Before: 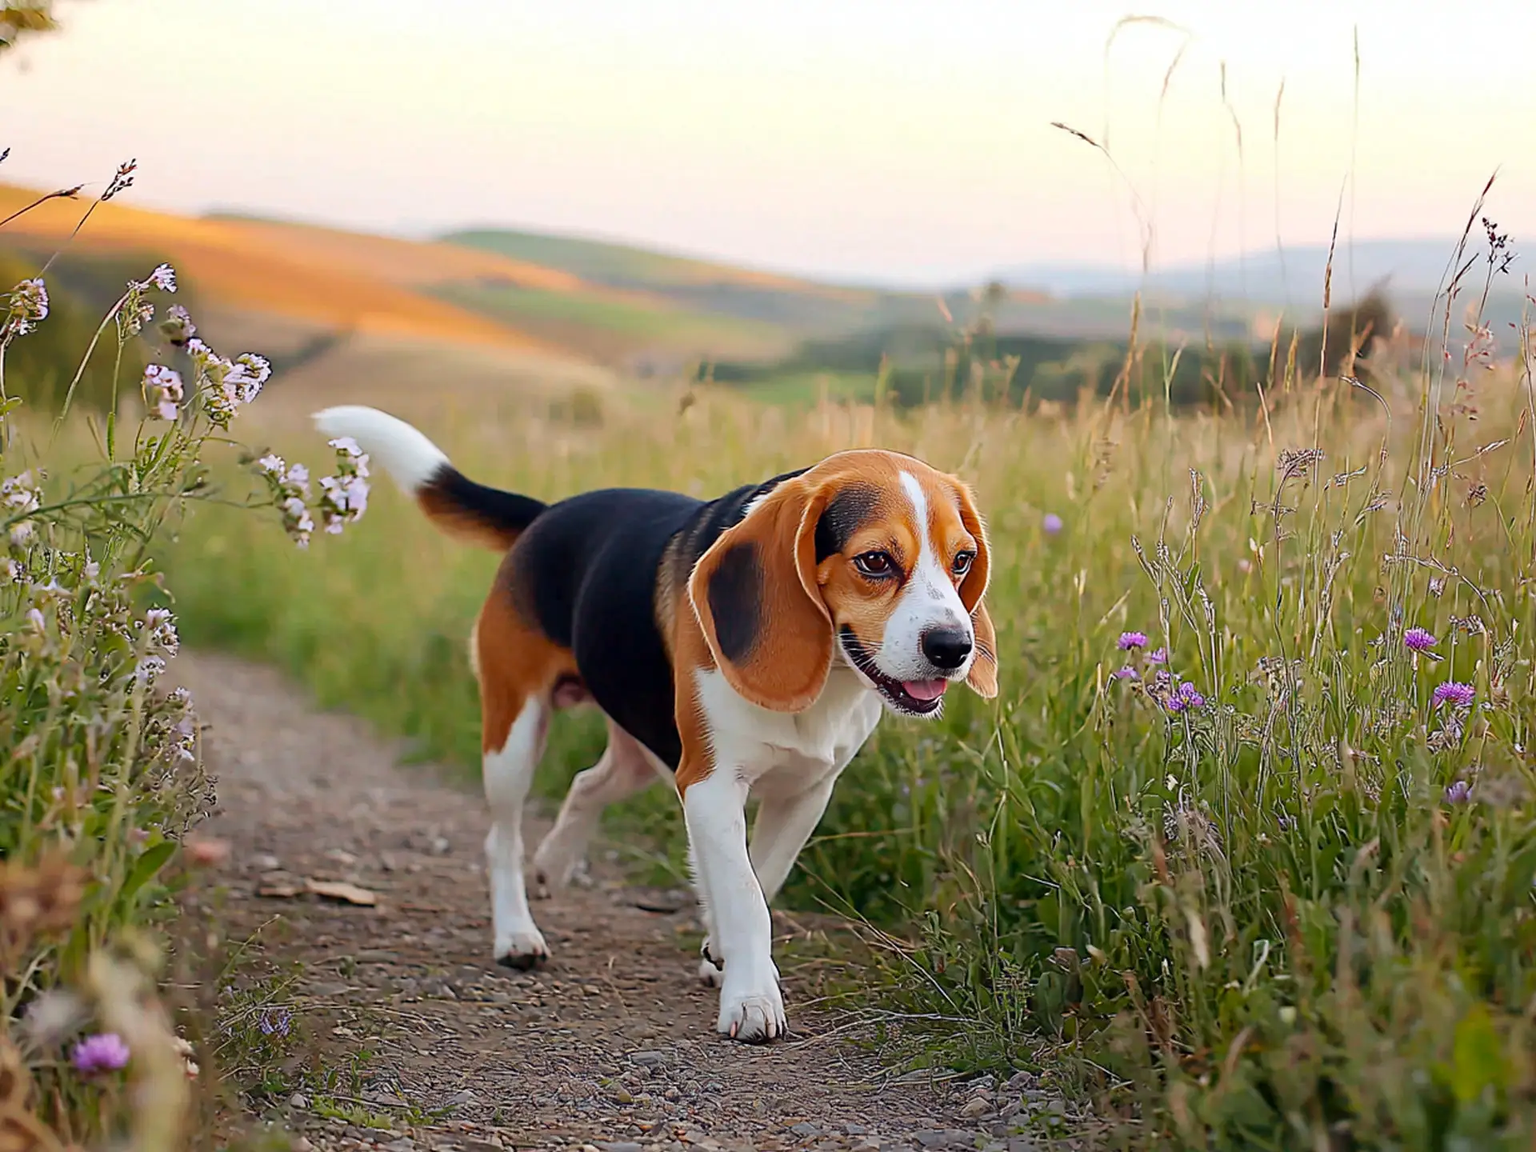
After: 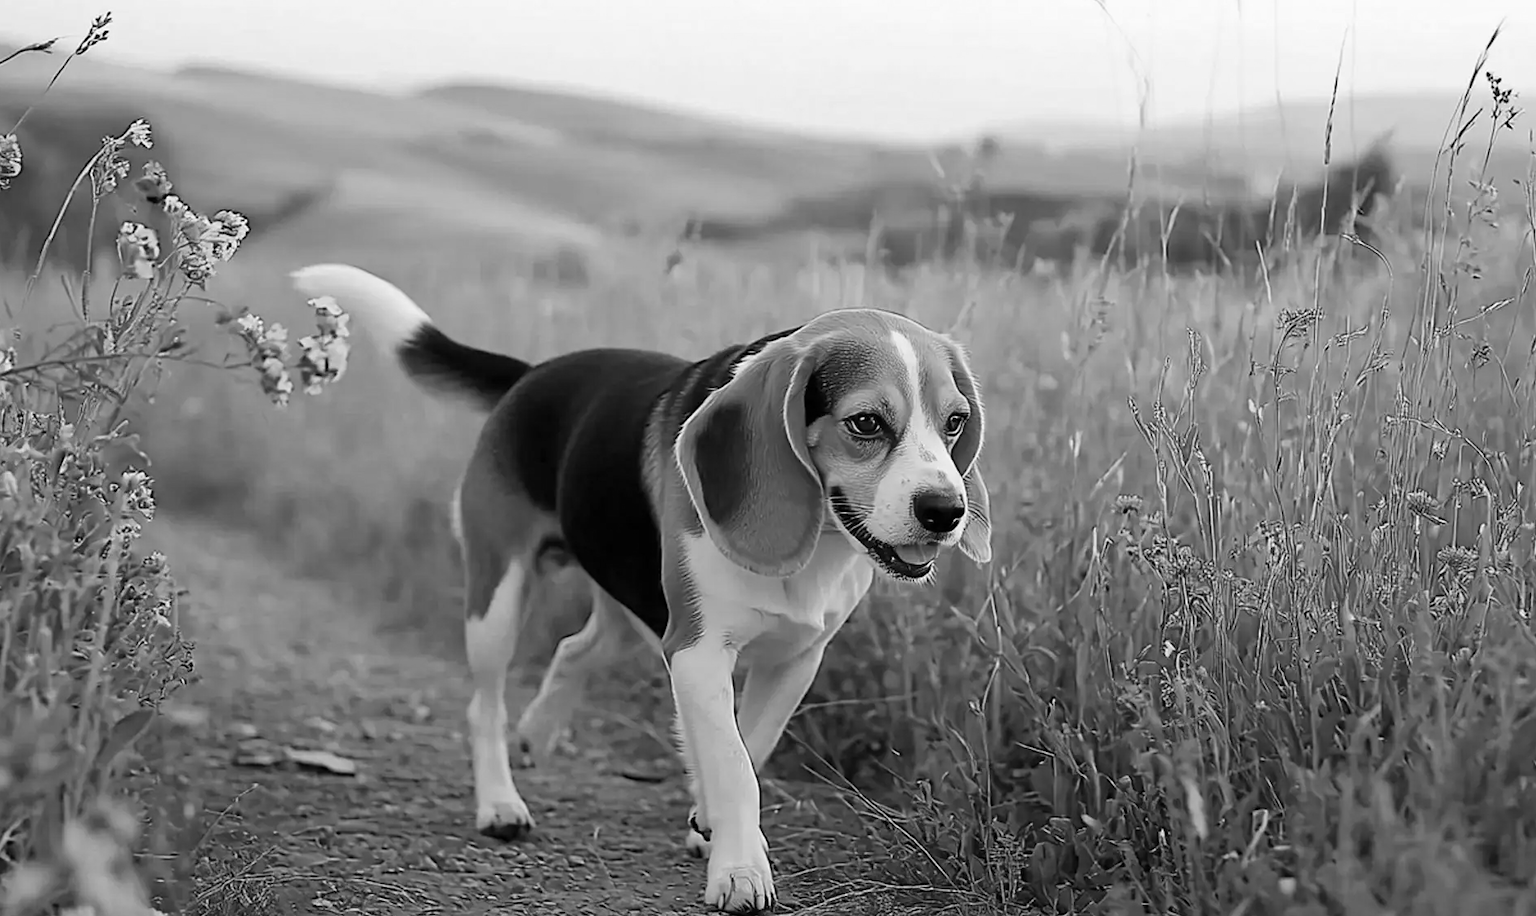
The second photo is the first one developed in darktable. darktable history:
crop and rotate: left 1.814%, top 12.818%, right 0.25%, bottom 9.225%
monochrome: a 16.06, b 15.48, size 1
